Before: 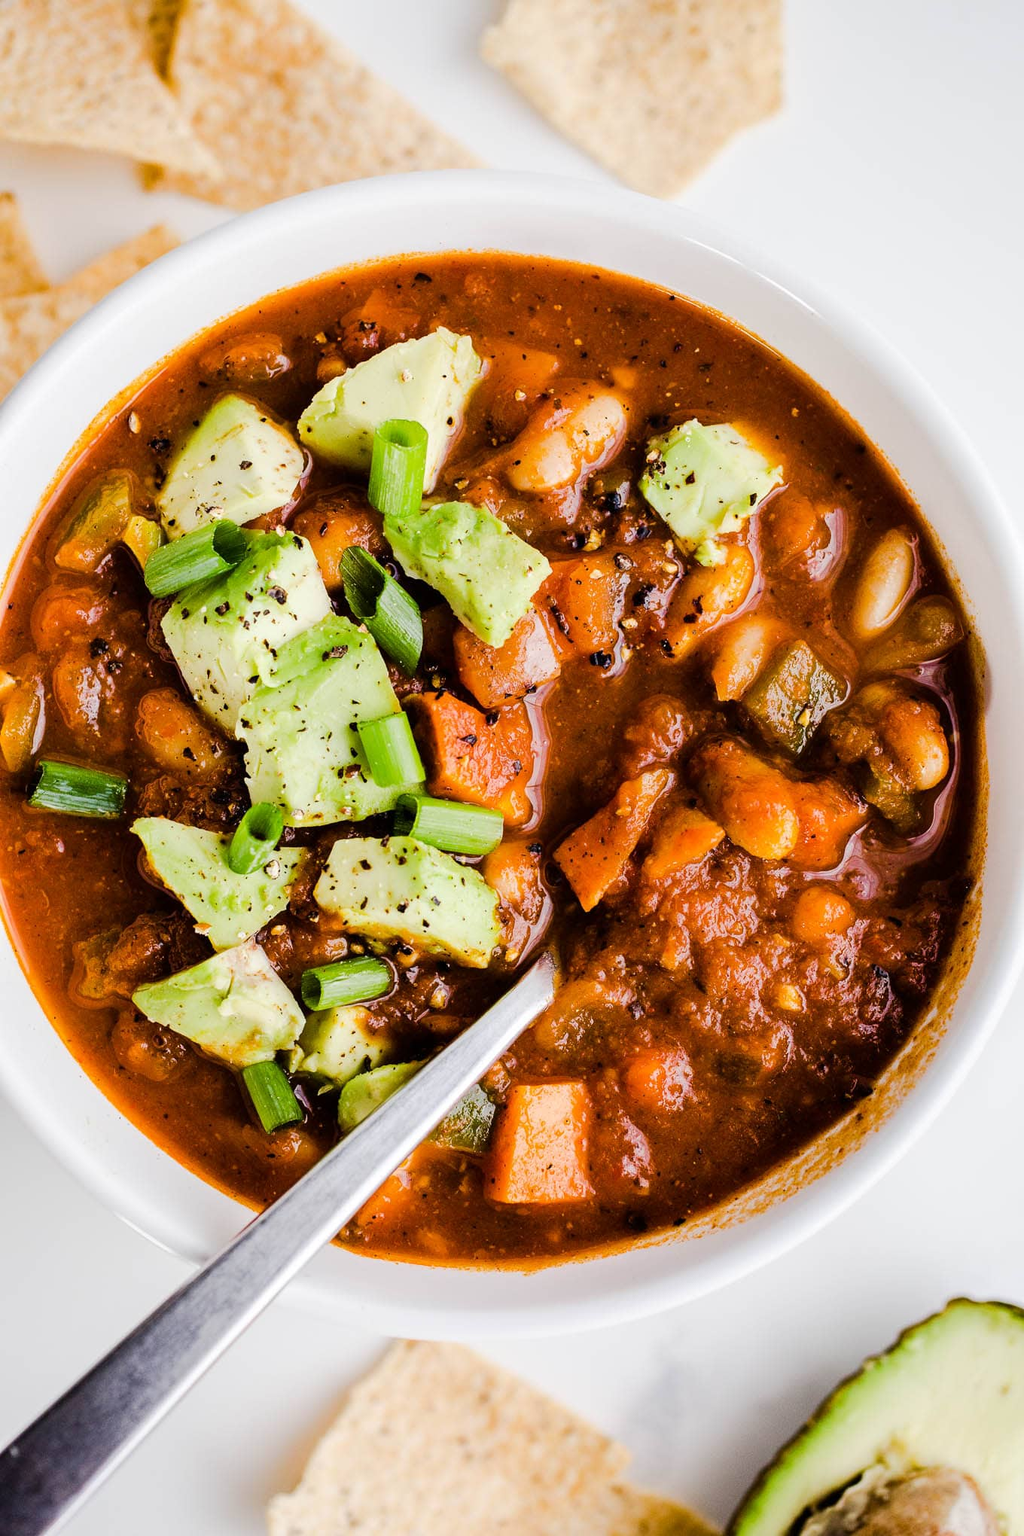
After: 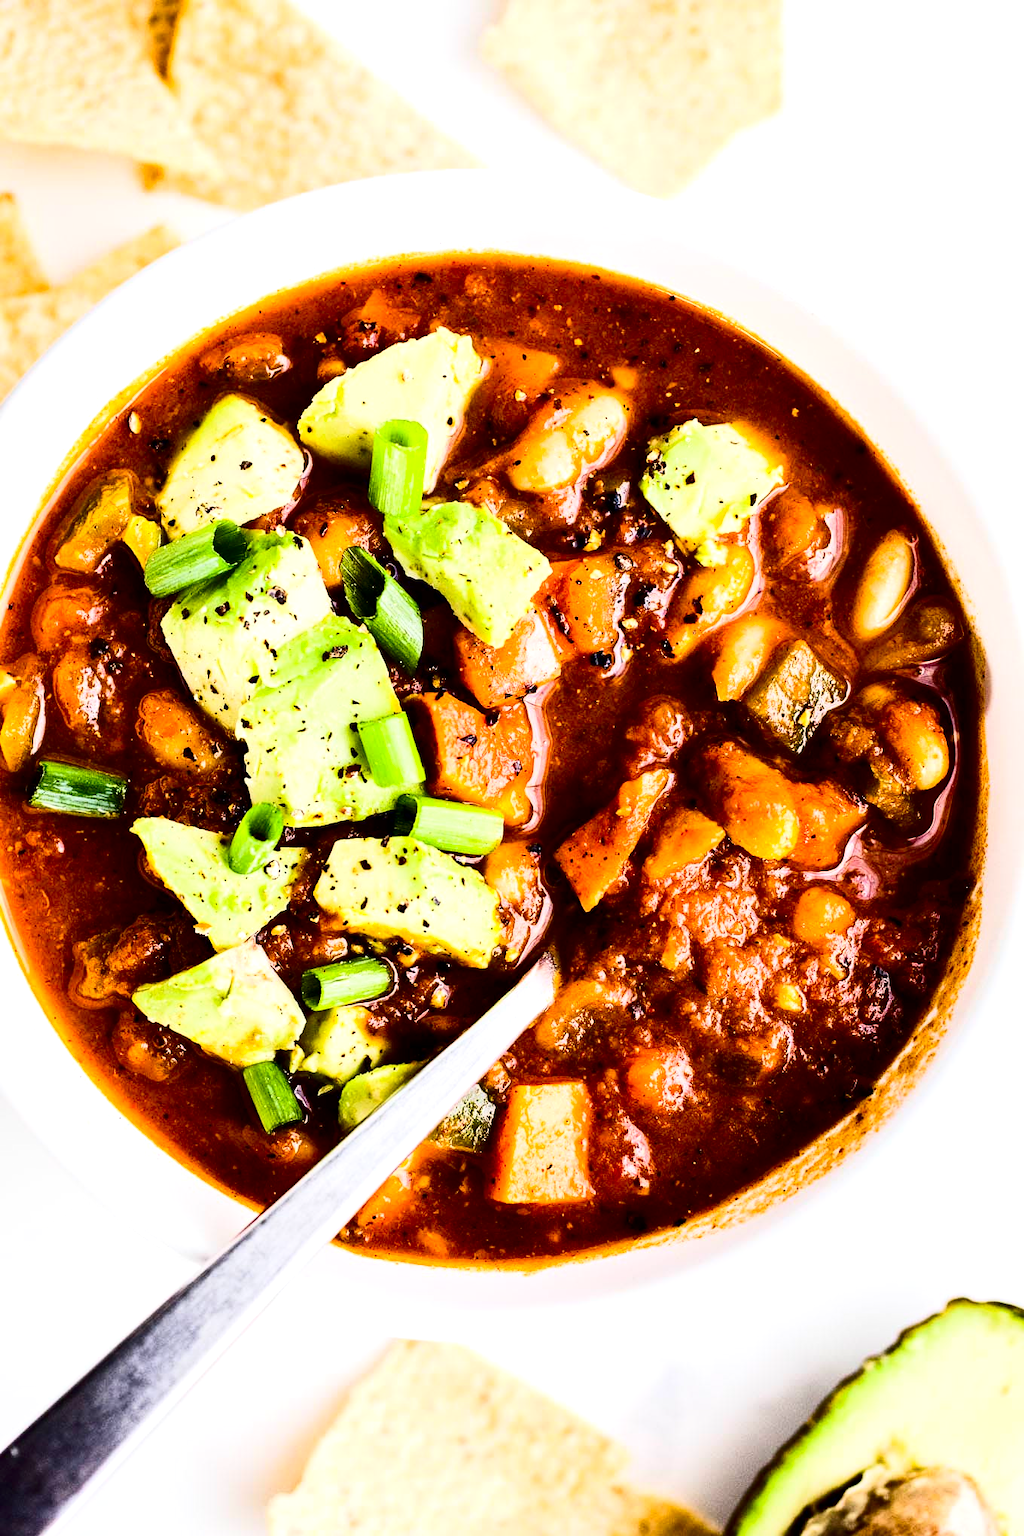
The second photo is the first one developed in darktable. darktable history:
local contrast: mode bilateral grid, contrast 29, coarseness 17, detail 115%, midtone range 0.2
contrast brightness saturation: contrast 0.33, brightness -0.065, saturation 0.17
exposure: exposure 0.497 EV, compensate highlight preservation false
